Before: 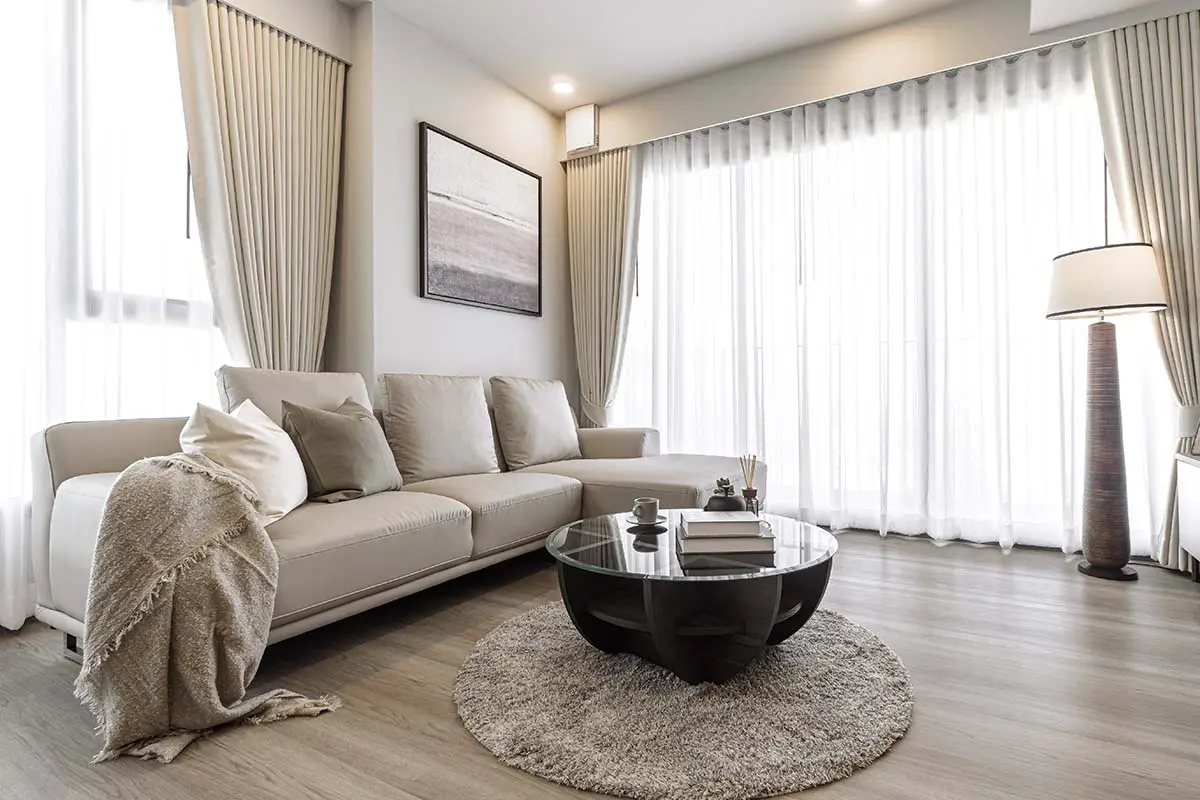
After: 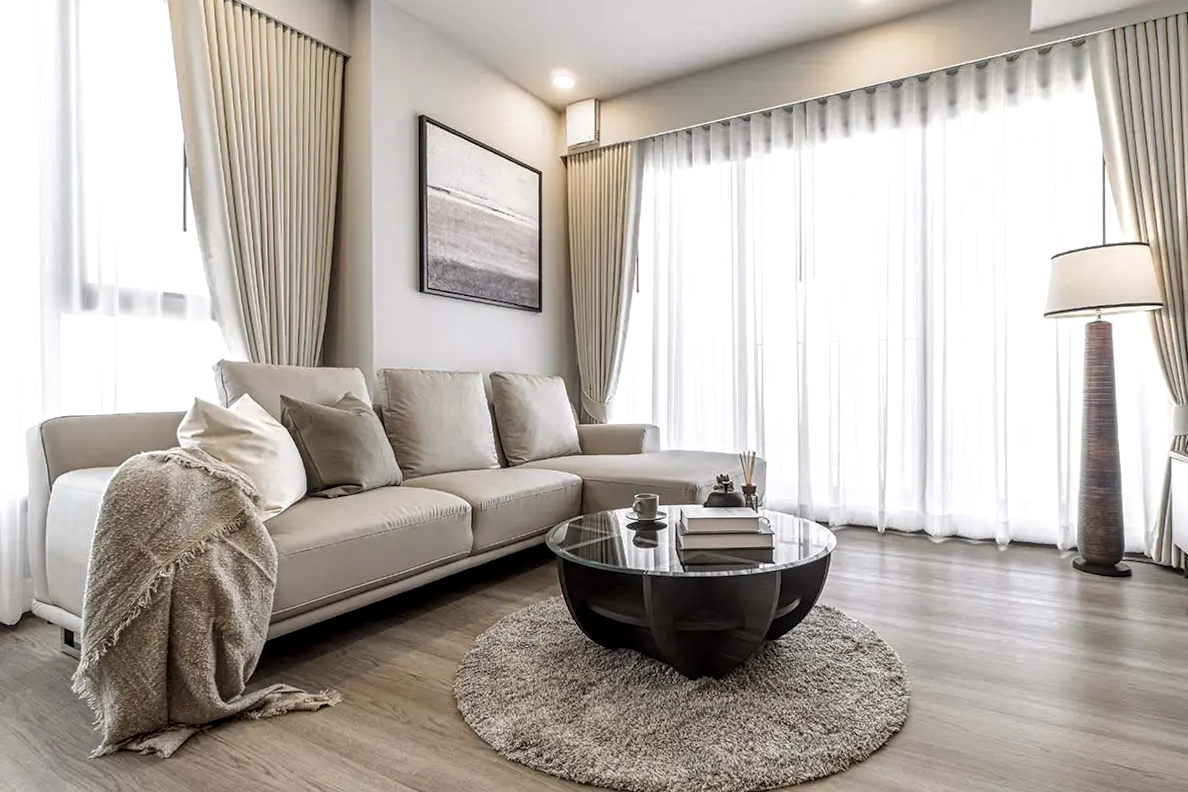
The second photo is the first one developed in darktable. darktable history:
rotate and perspective: rotation 0.174°, lens shift (vertical) 0.013, lens shift (horizontal) 0.019, shear 0.001, automatic cropping original format, crop left 0.007, crop right 0.991, crop top 0.016, crop bottom 0.997
local contrast: detail 130%
